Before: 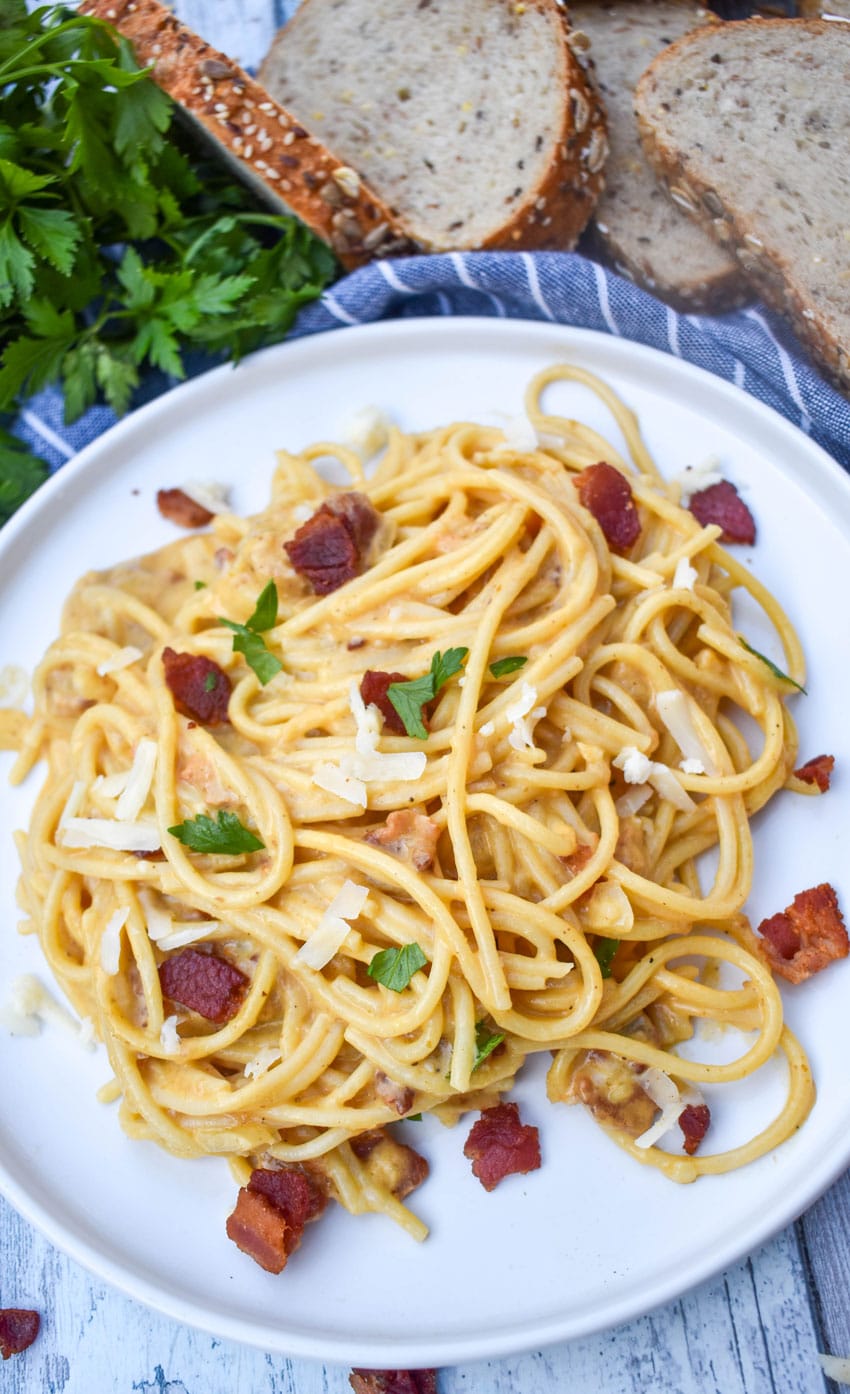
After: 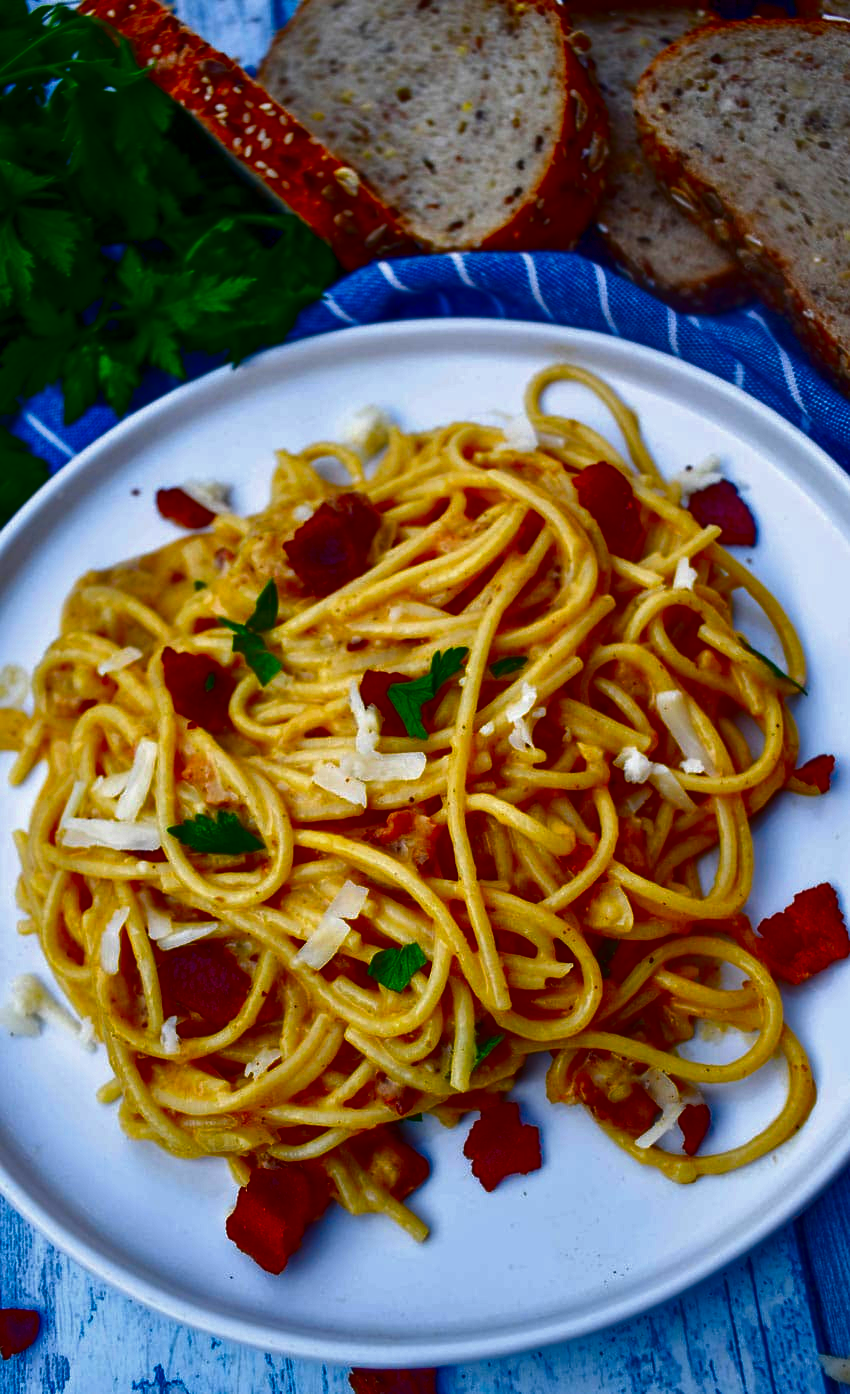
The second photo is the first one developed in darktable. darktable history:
shadows and highlights: shadows 12.13, white point adjustment 1.15, highlights -0.315, soften with gaussian
contrast brightness saturation: brightness -0.989, saturation 0.992
